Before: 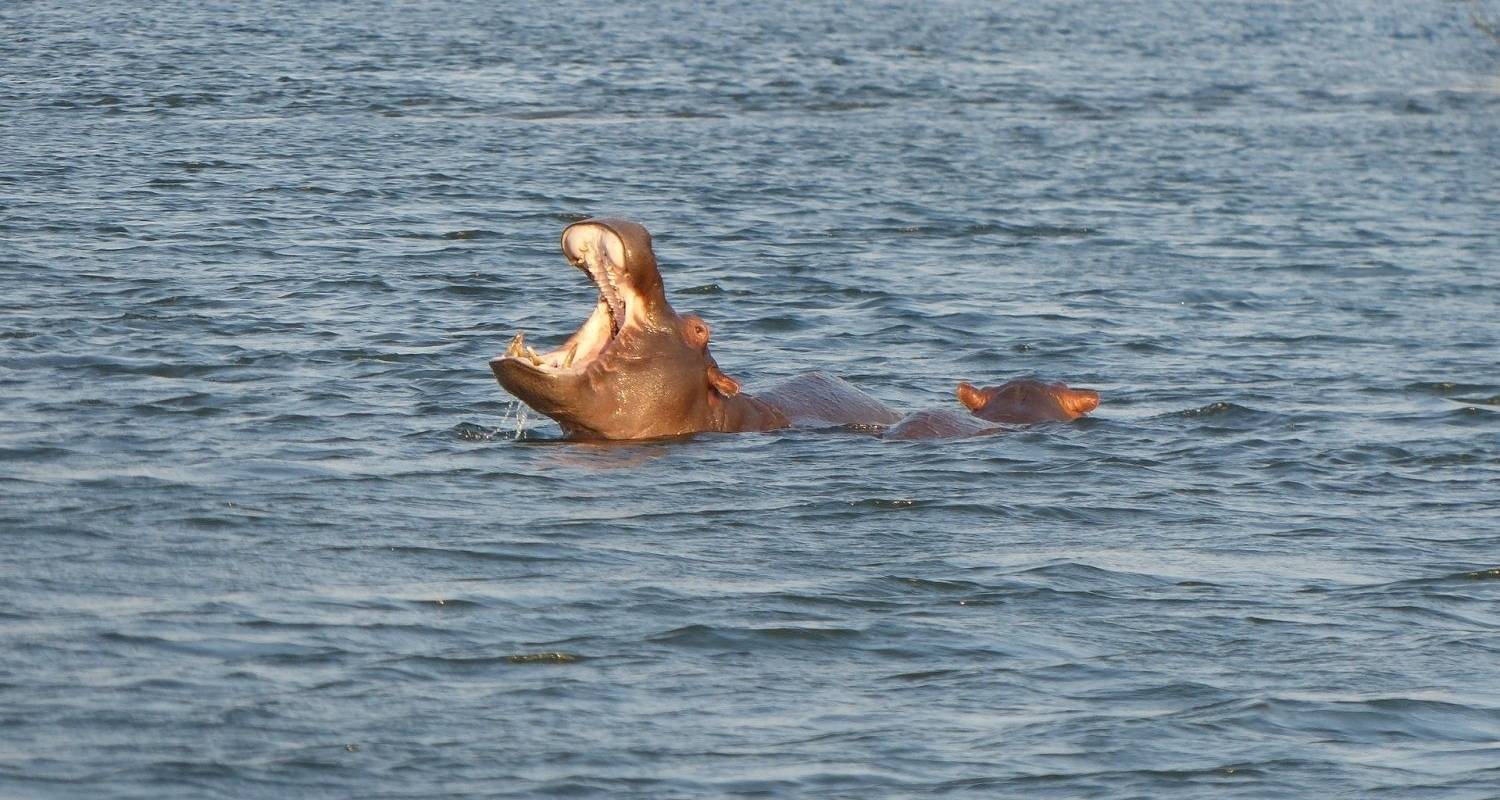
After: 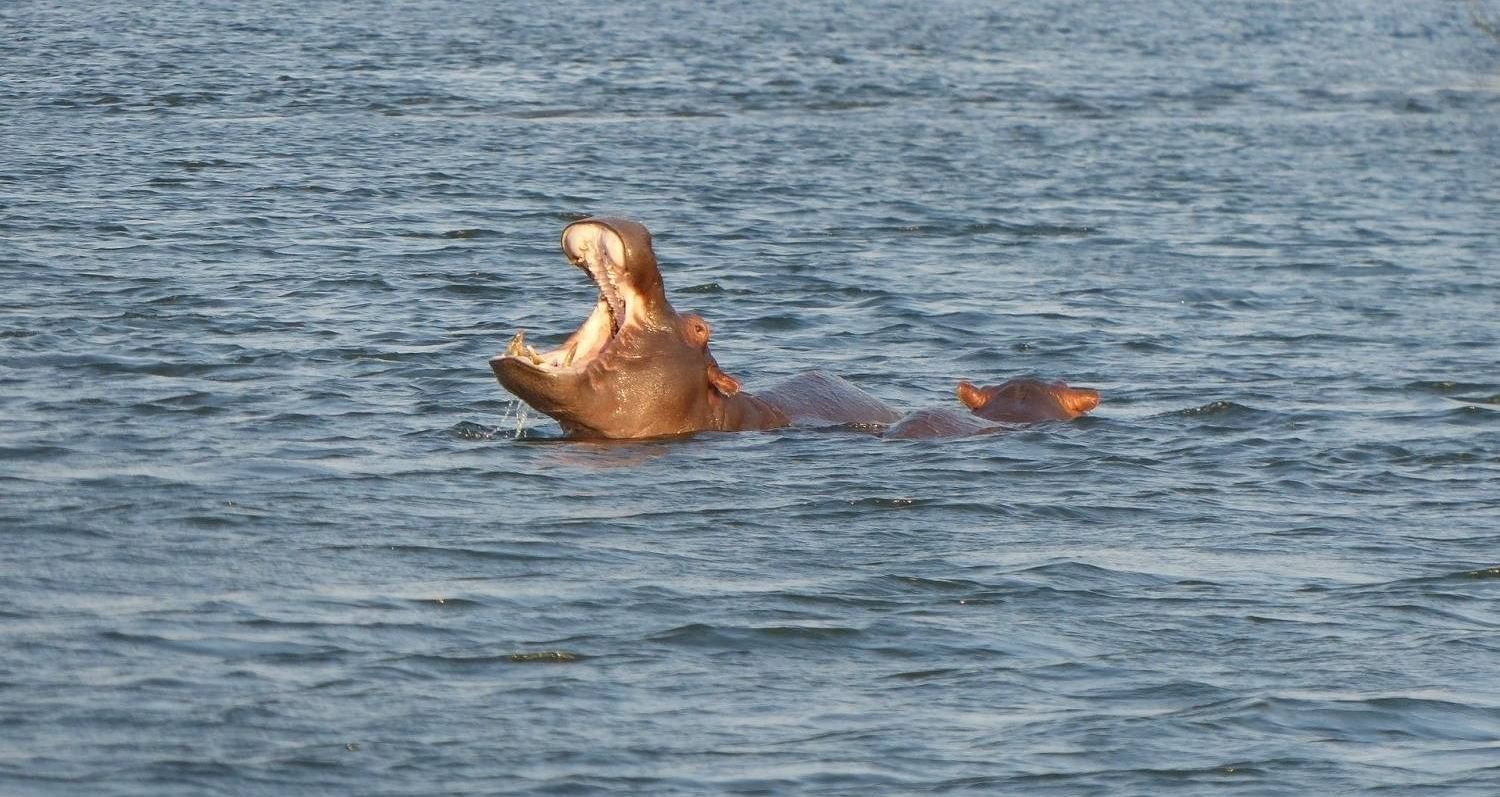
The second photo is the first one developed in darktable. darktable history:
crop: top 0.133%, bottom 0.207%
